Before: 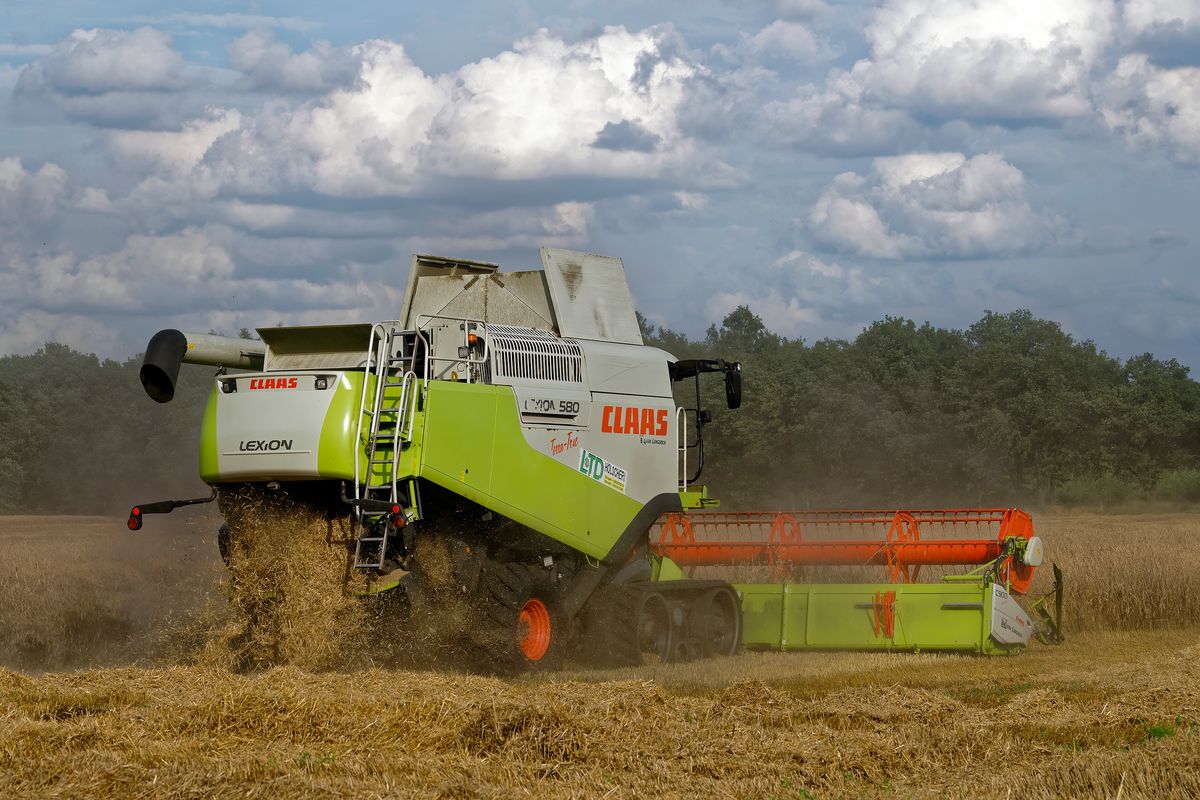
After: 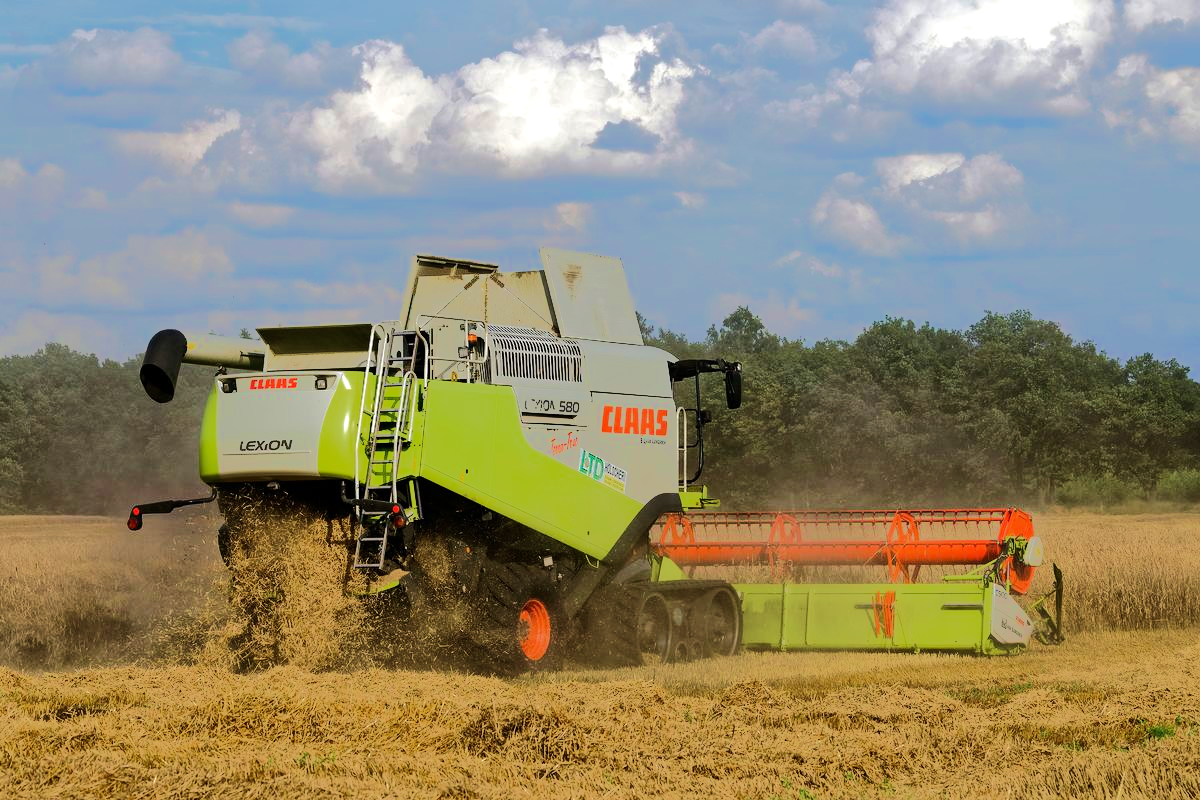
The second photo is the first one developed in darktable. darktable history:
tone equalizer: -8 EV -0.512 EV, -7 EV -0.349 EV, -6 EV -0.072 EV, -5 EV 0.413 EV, -4 EV 0.99 EV, -3 EV 0.779 EV, -2 EV -0.013 EV, -1 EV 0.135 EV, +0 EV -0.024 EV, edges refinement/feathering 500, mask exposure compensation -1.57 EV, preserve details no
exposure: exposure -0.004 EV, compensate highlight preservation false
velvia: strength 45.45%
